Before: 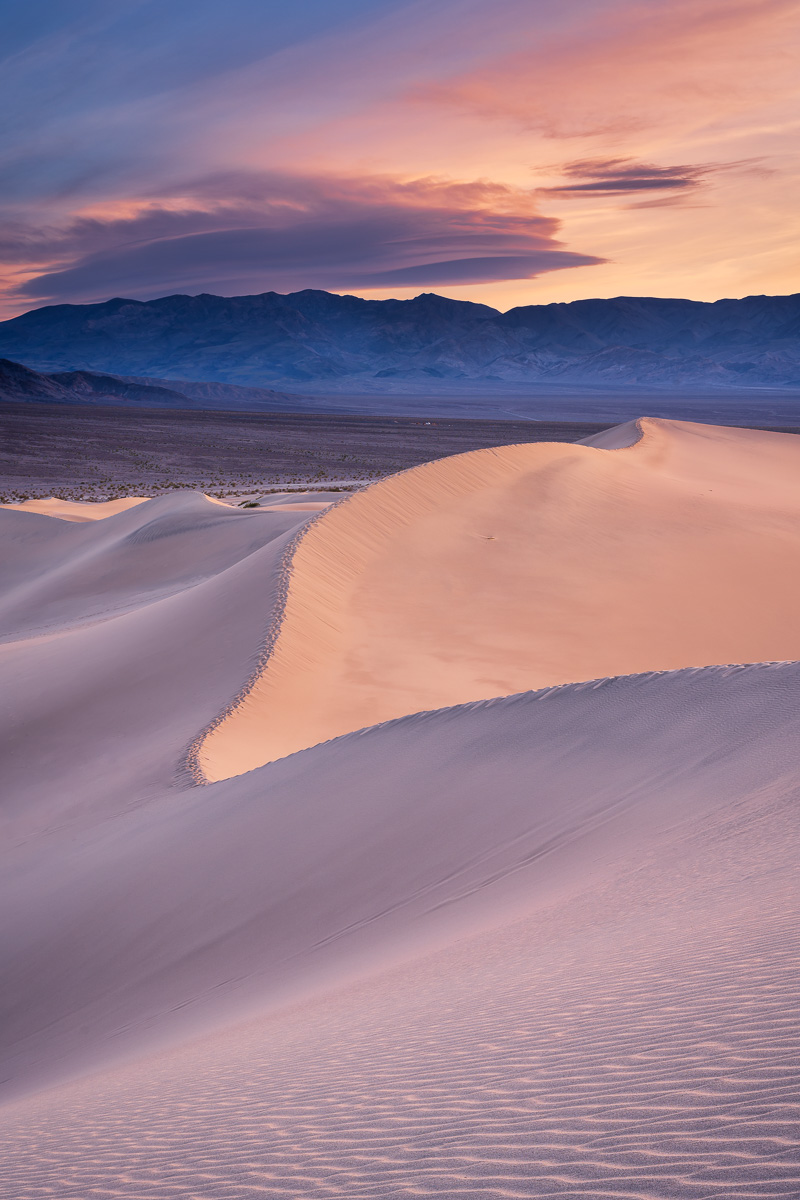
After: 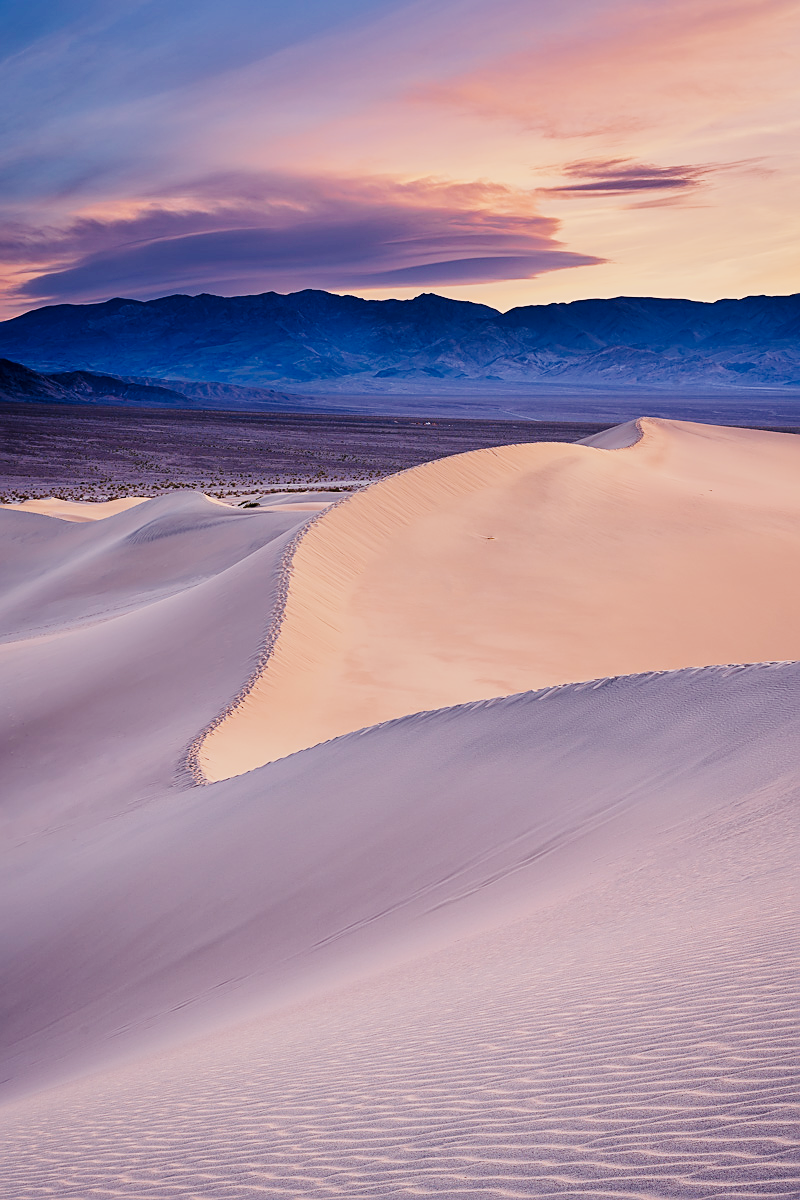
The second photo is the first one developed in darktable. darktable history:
tone curve: curves: ch0 [(0, 0) (0.049, 0.01) (0.154, 0.081) (0.491, 0.56) (0.739, 0.794) (0.992, 0.937)]; ch1 [(0, 0) (0.172, 0.123) (0.317, 0.272) (0.401, 0.422) (0.499, 0.497) (0.531, 0.54) (0.615, 0.603) (0.741, 0.783) (1, 1)]; ch2 [(0, 0) (0.411, 0.424) (0.462, 0.464) (0.502, 0.489) (0.544, 0.551) (0.686, 0.638) (1, 1)], preserve colors none
sharpen: on, module defaults
